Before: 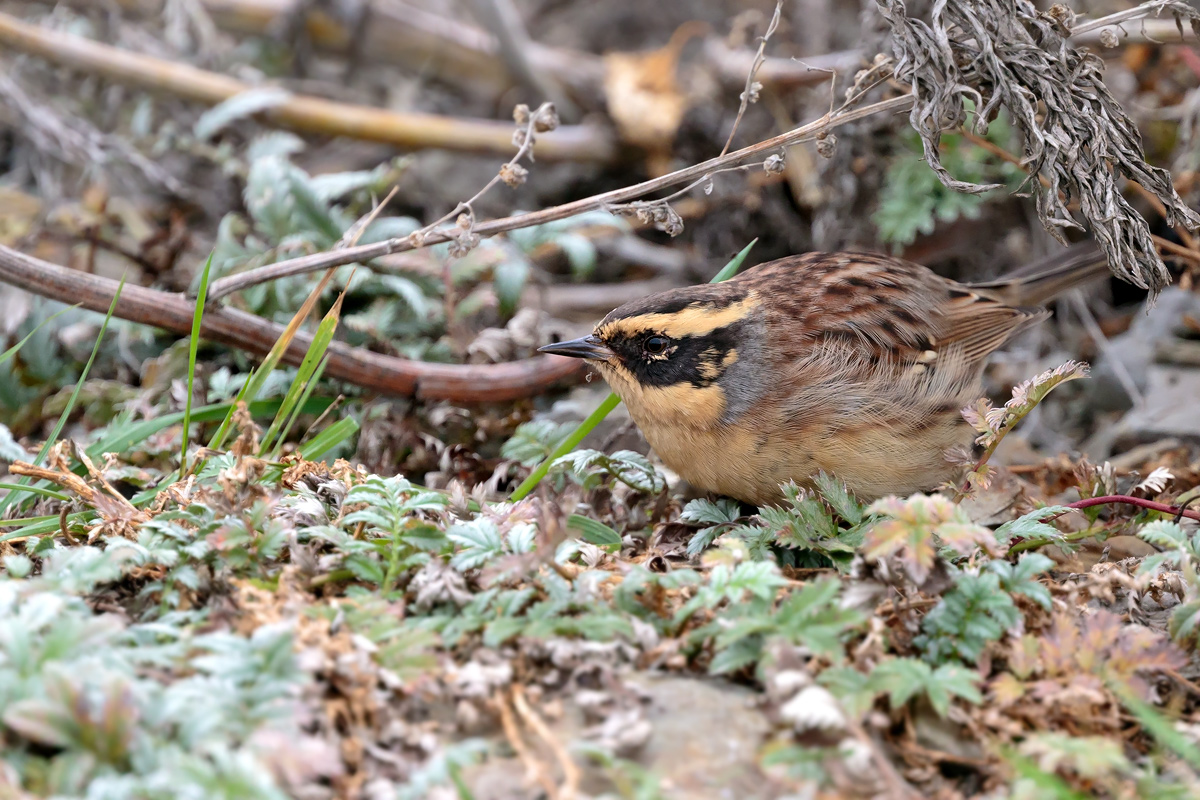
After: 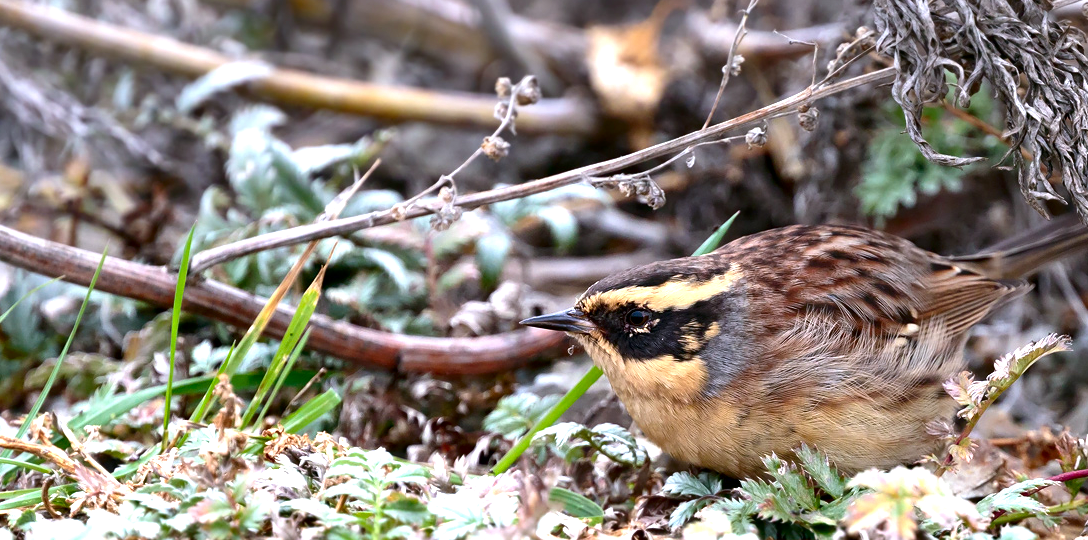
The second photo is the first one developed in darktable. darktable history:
white balance: red 0.984, blue 1.059
crop: left 1.509%, top 3.452%, right 7.696%, bottom 28.452%
contrast brightness saturation: brightness -0.2, saturation 0.08
exposure: black level correction 0, exposure 1 EV, compensate exposure bias true, compensate highlight preservation false
graduated density: on, module defaults
